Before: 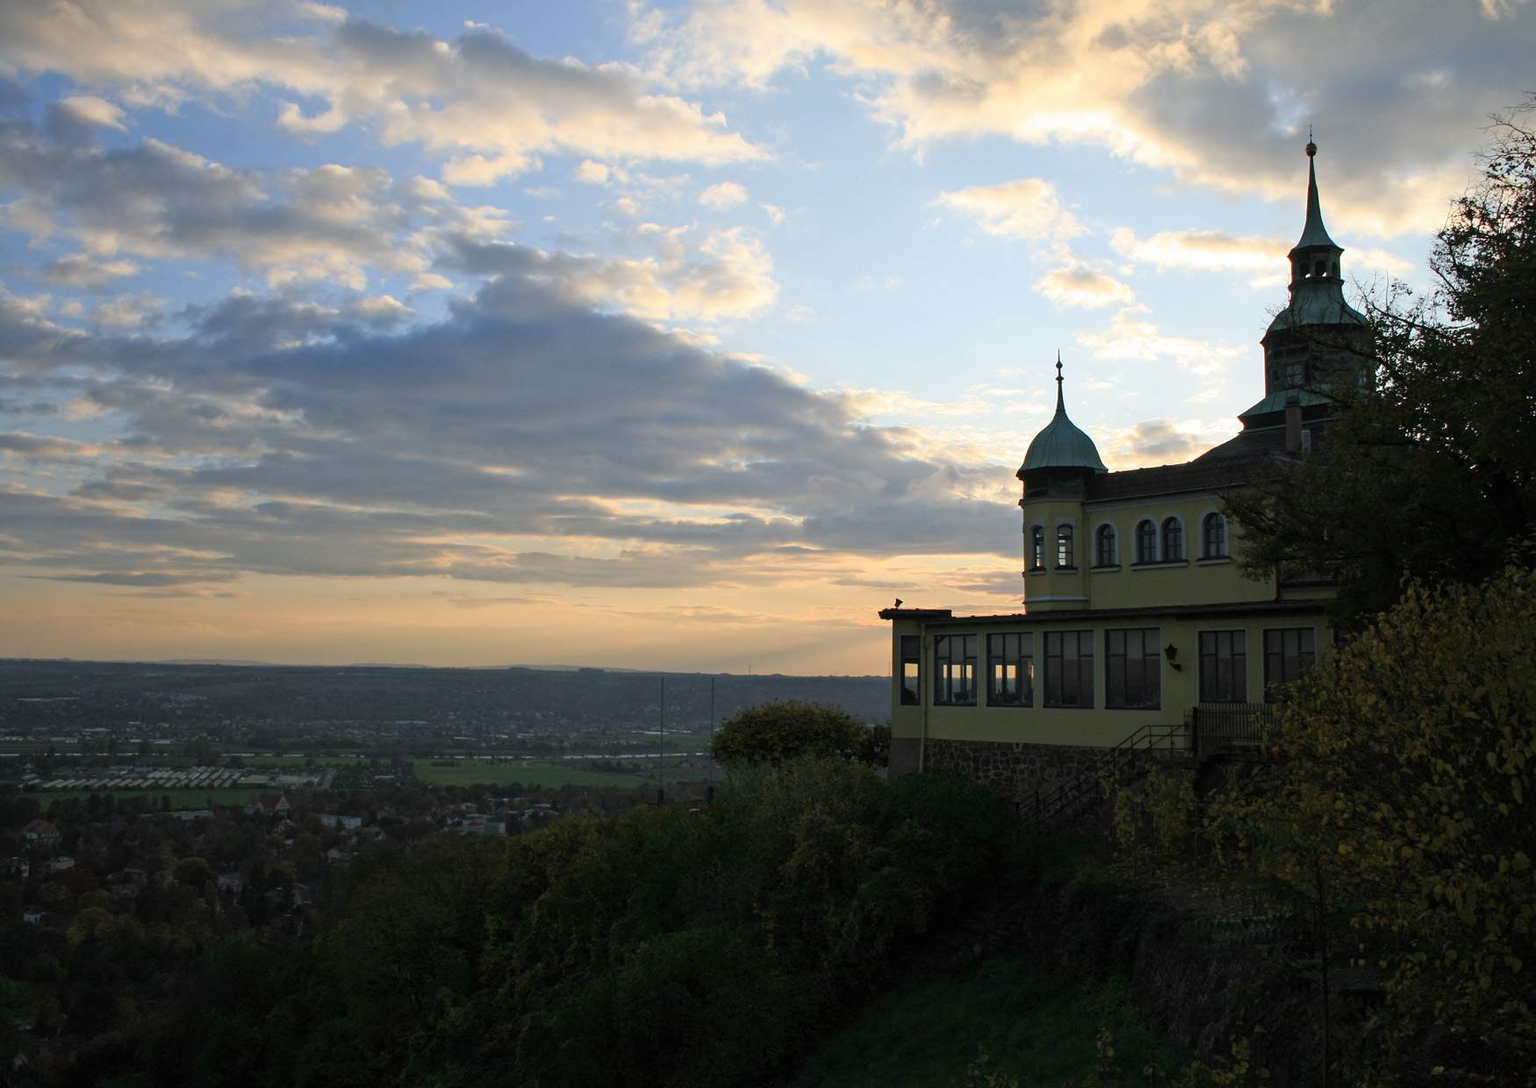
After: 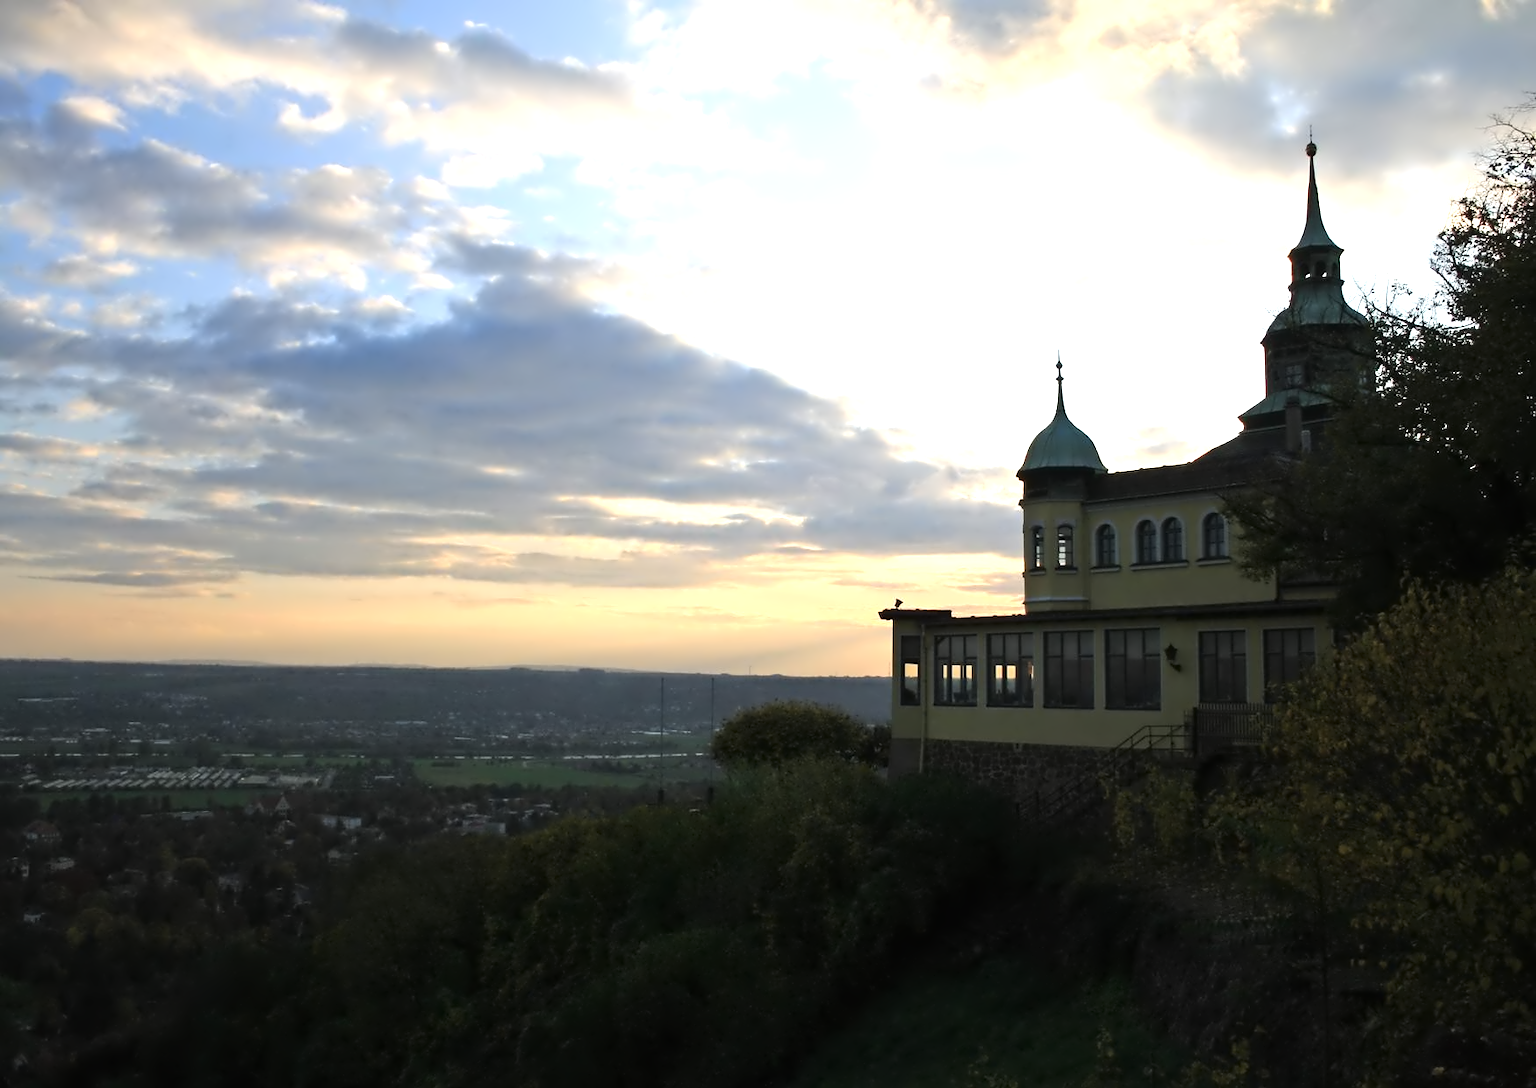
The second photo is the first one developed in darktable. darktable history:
tone equalizer: -8 EV -0.417 EV, -7 EV -0.389 EV, -6 EV -0.333 EV, -5 EV -0.222 EV, -3 EV 0.222 EV, -2 EV 0.333 EV, -1 EV 0.389 EV, +0 EV 0.417 EV, edges refinement/feathering 500, mask exposure compensation -1.57 EV, preserve details no
exposure: black level correction 0, exposure 0.5 EV, compensate highlight preservation false
contrast equalizer: octaves 7, y [[0.5 ×6], [0.5 ×6], [0.5 ×6], [0, 0.033, 0.067, 0.1, 0.133, 0.167], [0, 0.05, 0.1, 0.15, 0.2, 0.25]]
